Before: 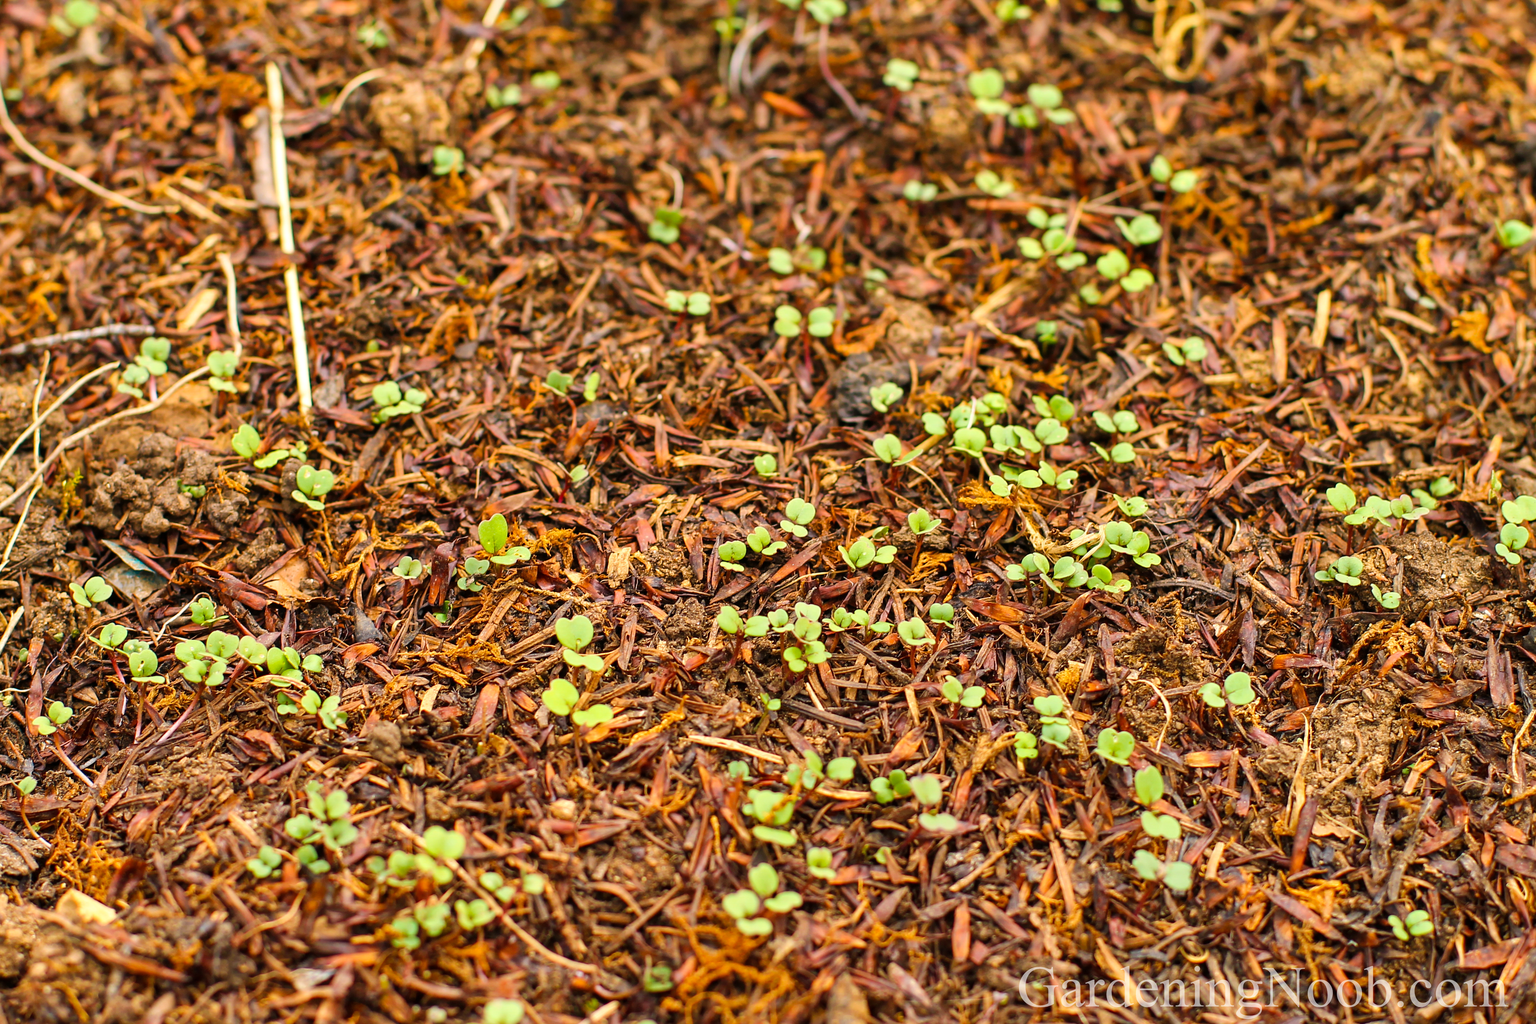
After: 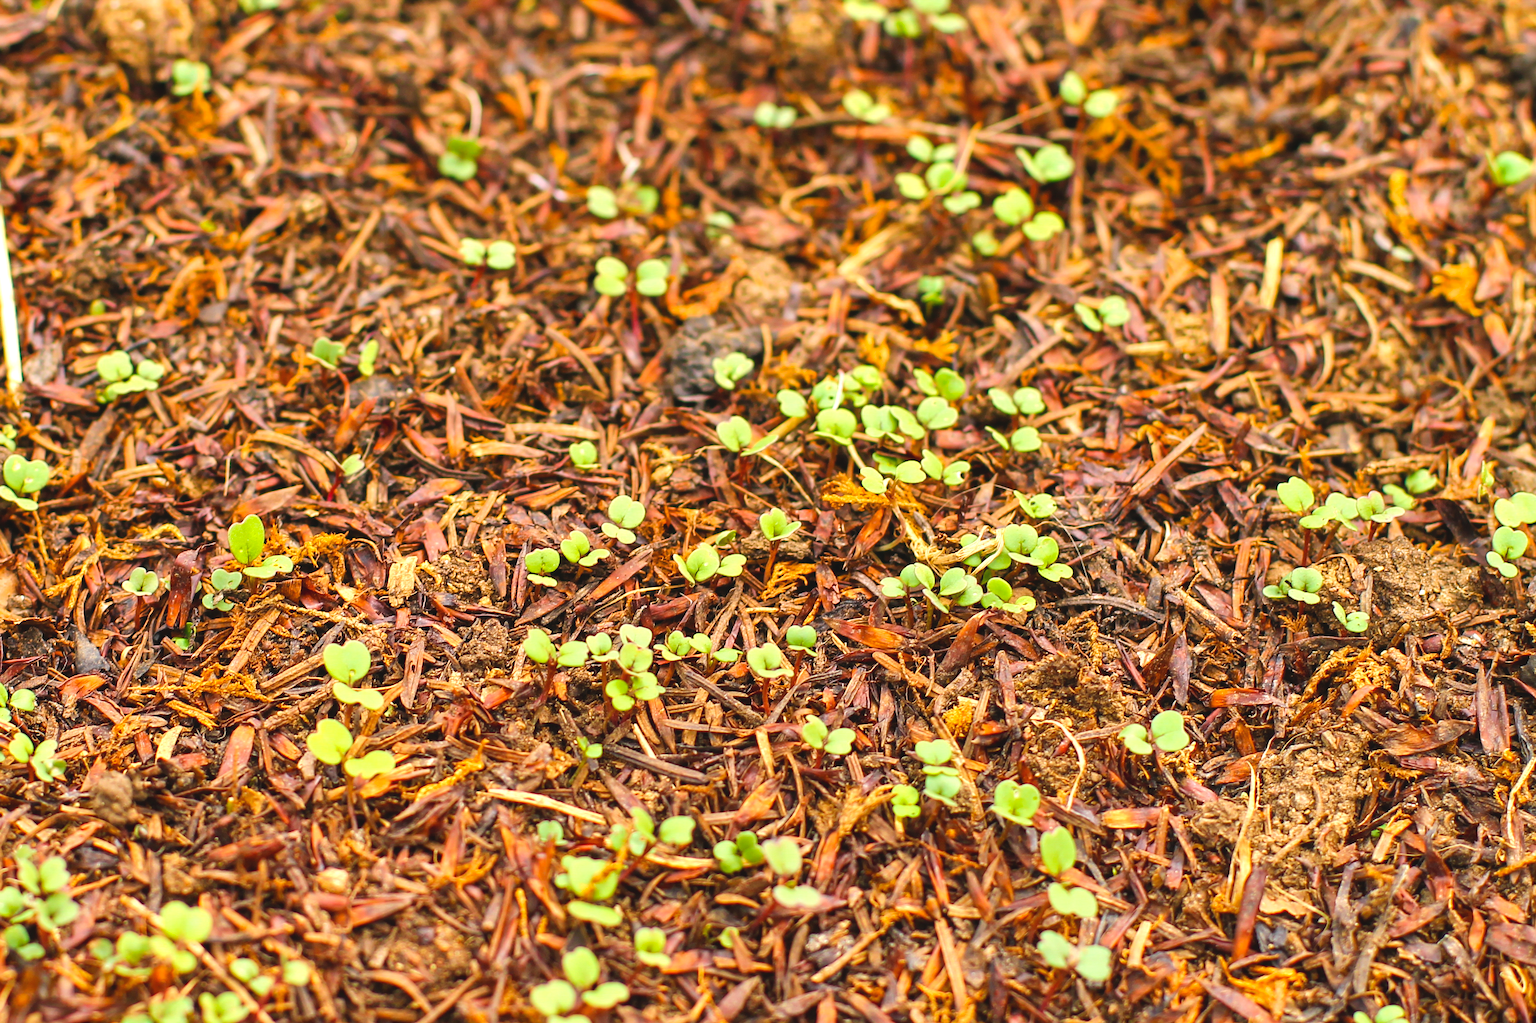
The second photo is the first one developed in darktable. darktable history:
exposure: black level correction 0, exposure 0.5 EV, compensate exposure bias true, compensate highlight preservation false
contrast brightness saturation: contrast -0.11
crop: left 19.159%, top 9.58%, bottom 9.58%
